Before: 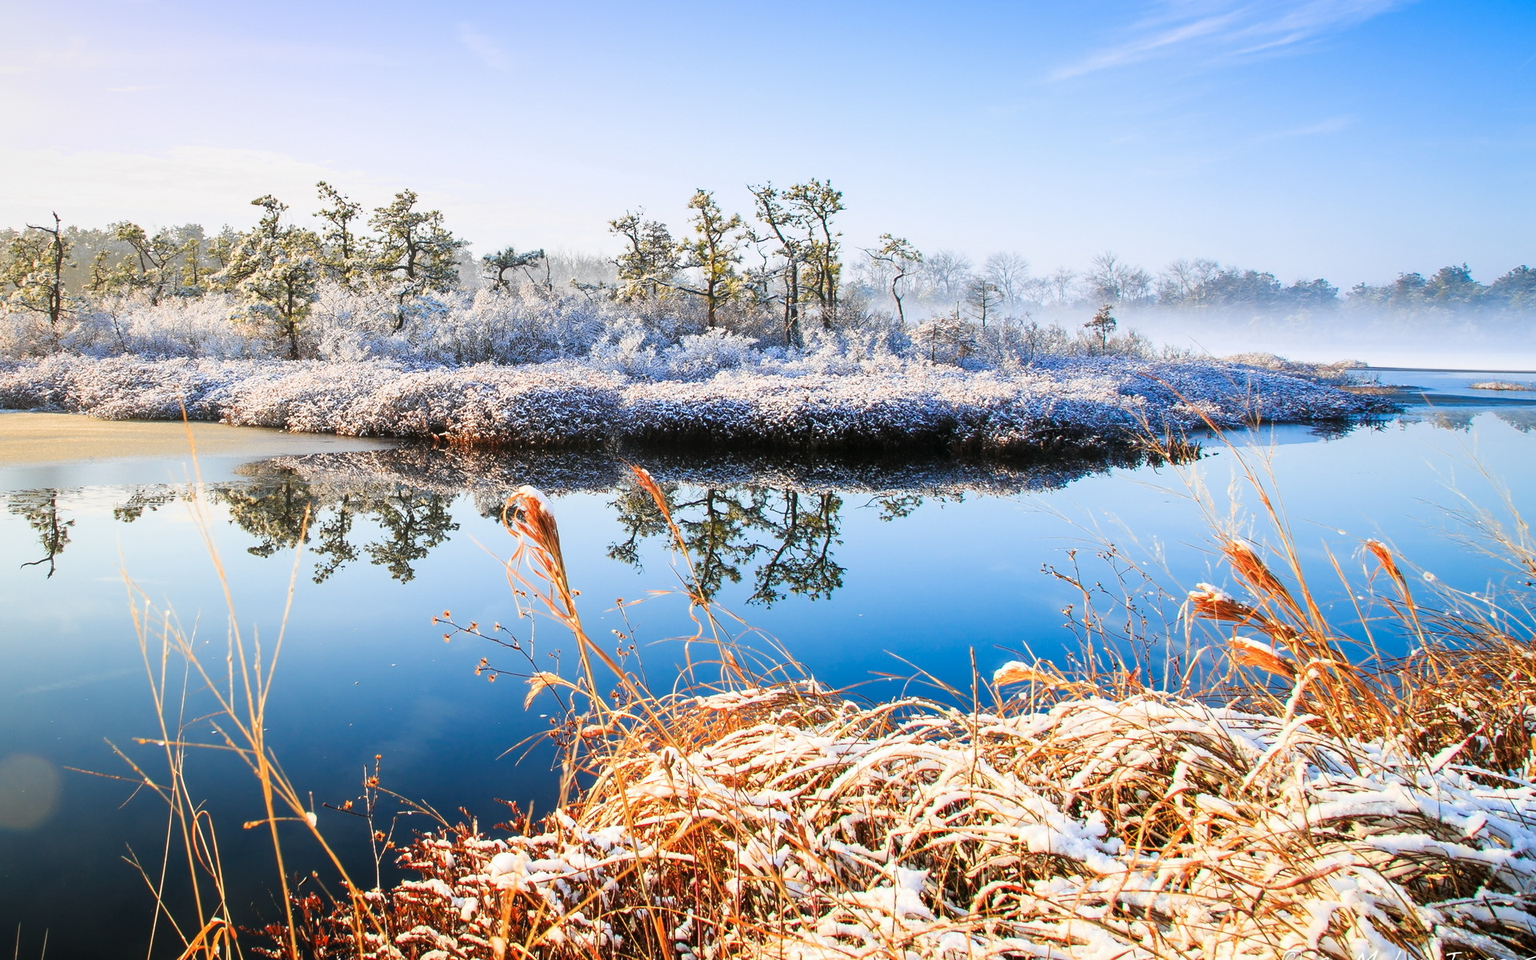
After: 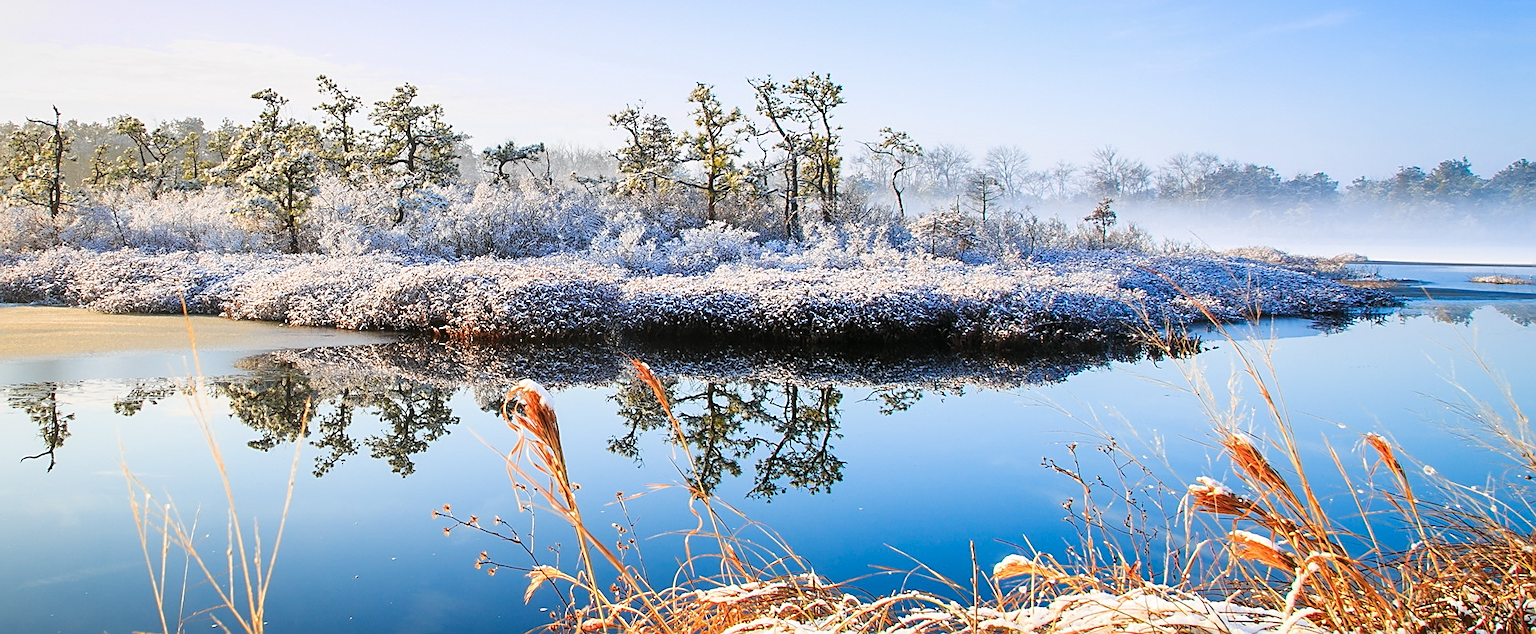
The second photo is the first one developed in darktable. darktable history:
sharpen: on, module defaults
crop: top 11.158%, bottom 22.723%
